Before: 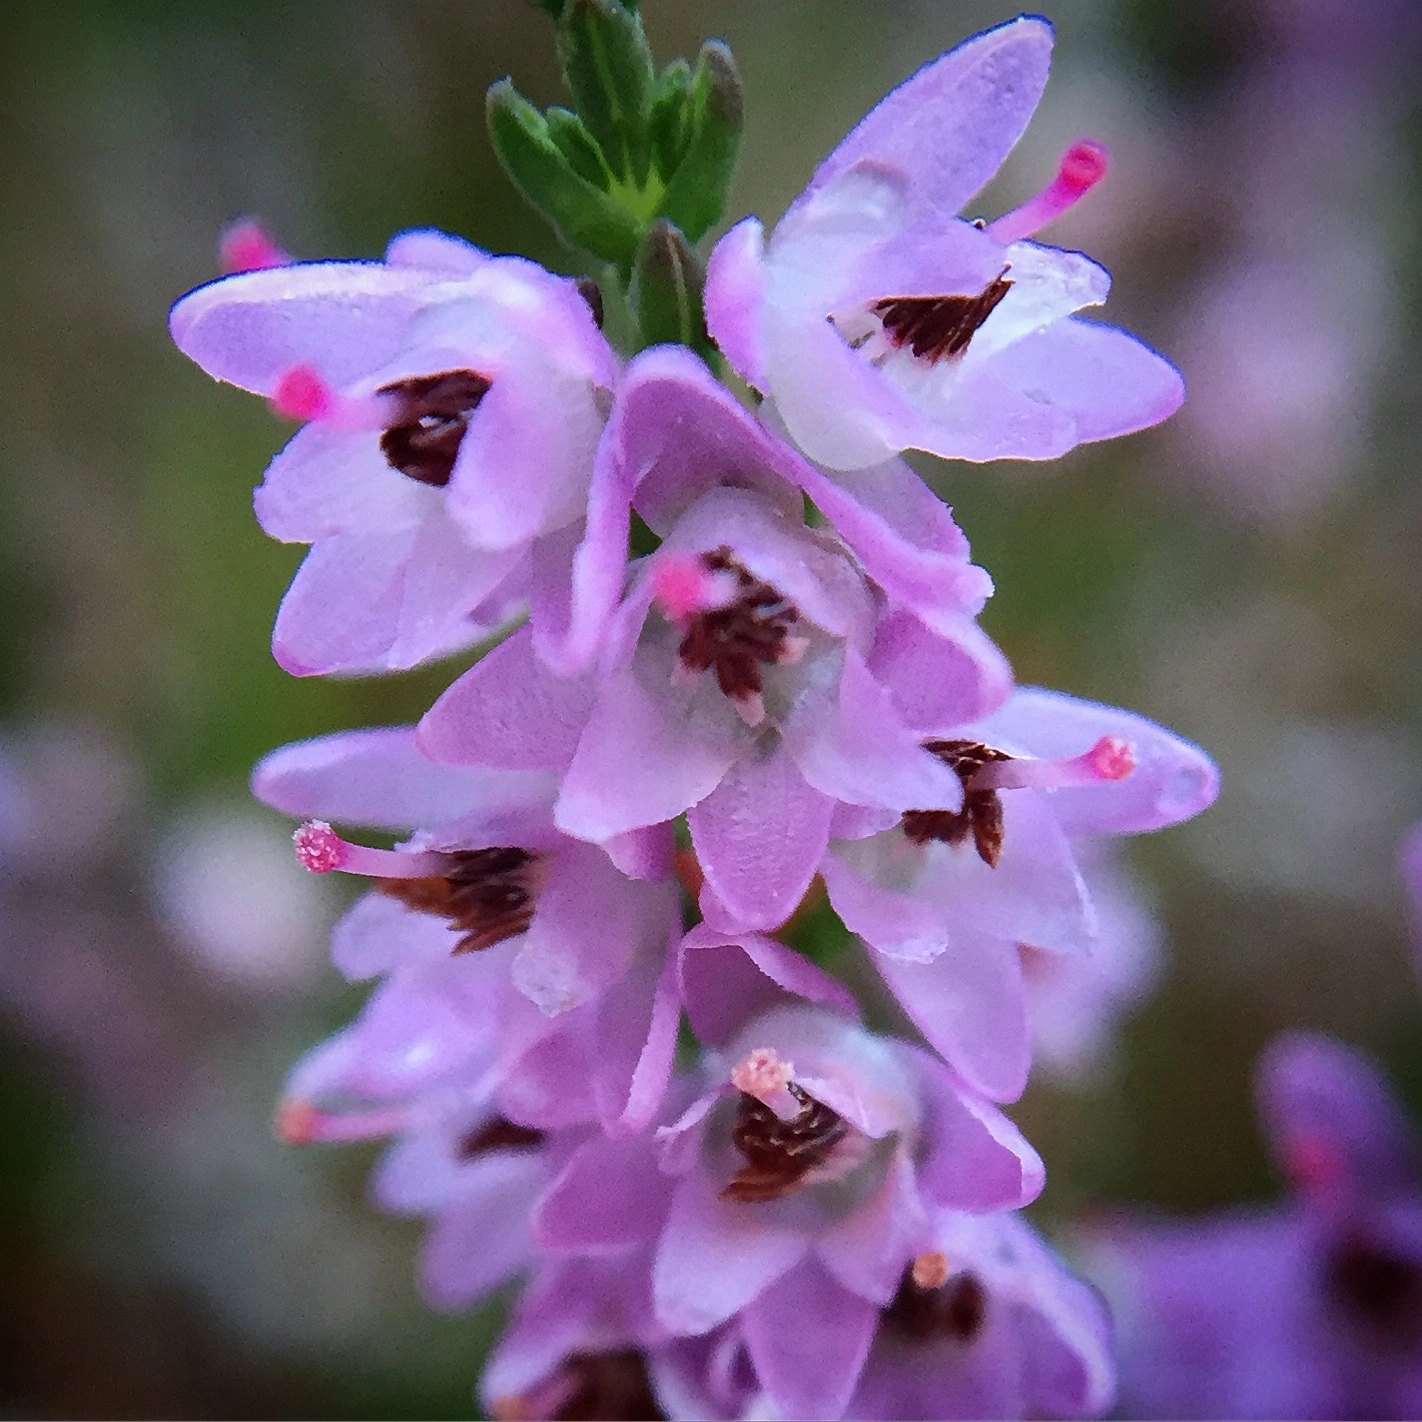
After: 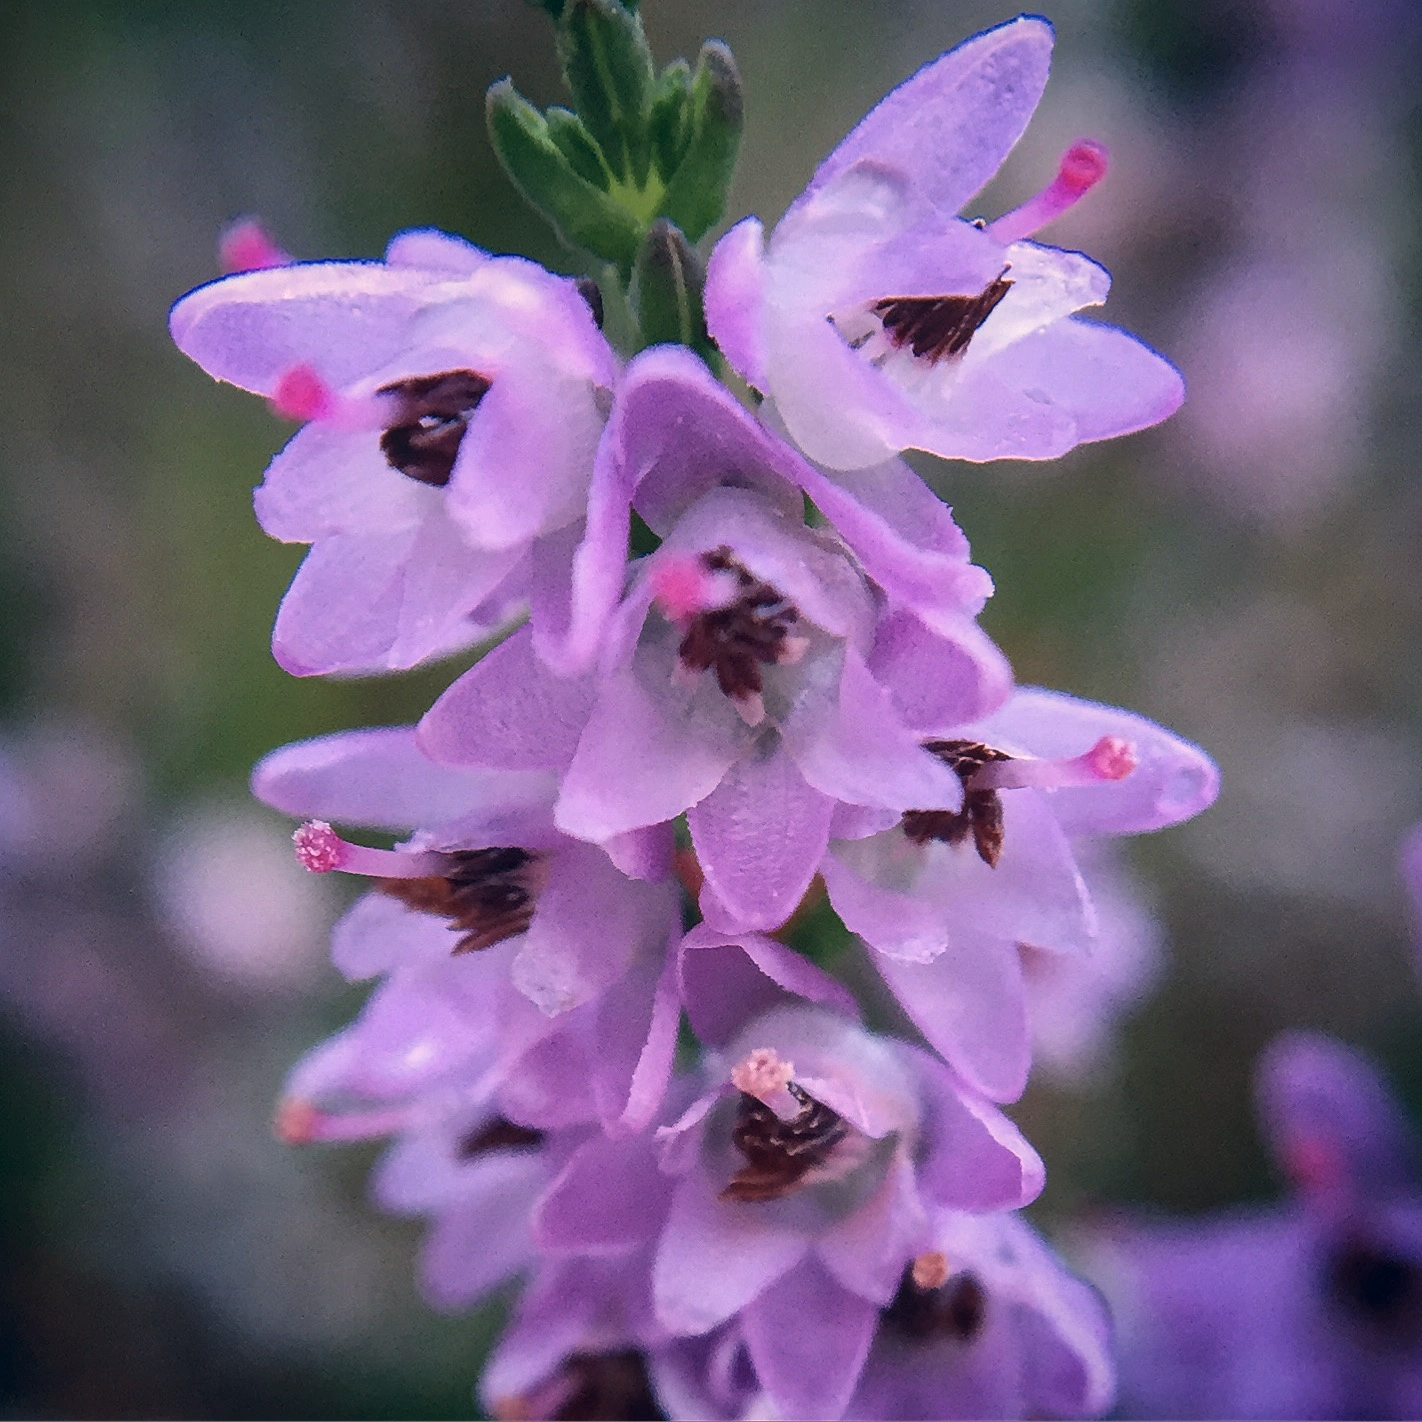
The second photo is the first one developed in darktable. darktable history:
color correction: highlights a* 14.4, highlights b* 5.98, shadows a* -5.03, shadows b* -15.22, saturation 0.837
local contrast: detail 110%
